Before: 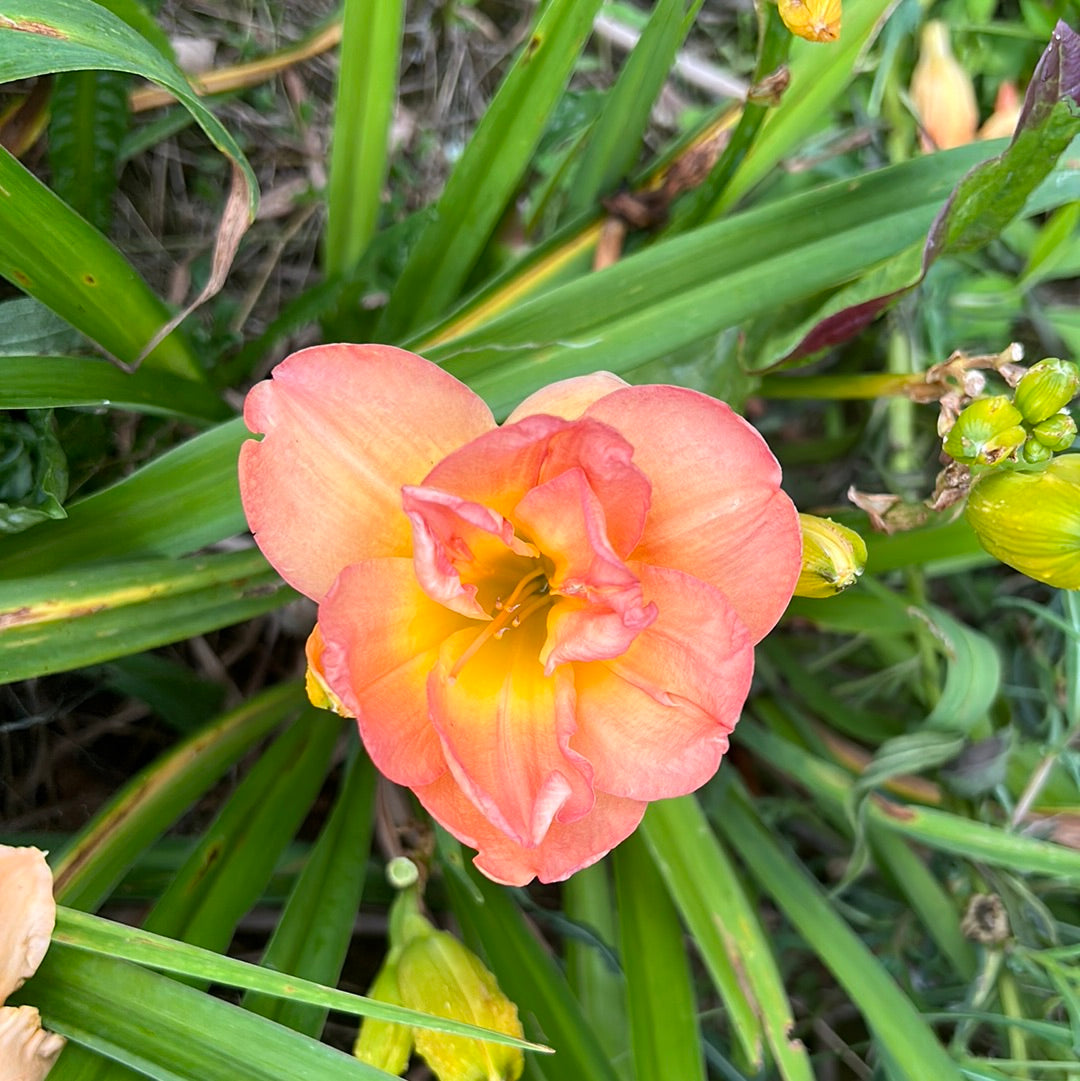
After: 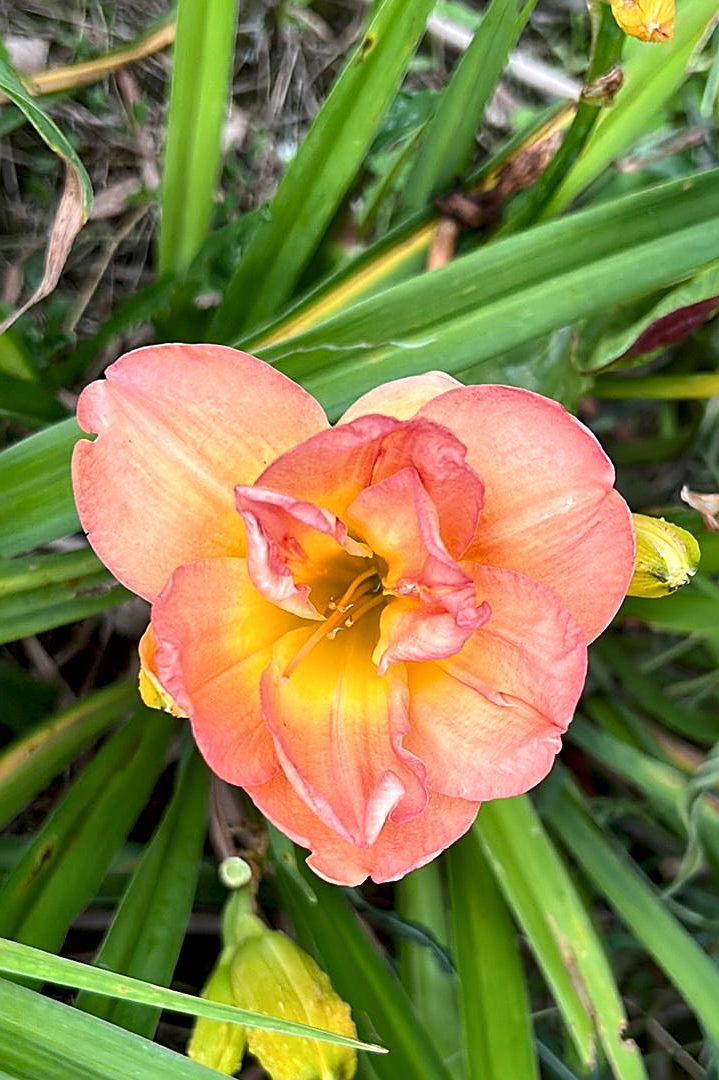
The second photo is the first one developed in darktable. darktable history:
sharpen: on, module defaults
crop and rotate: left 15.642%, right 17.702%
local contrast: mode bilateral grid, contrast 51, coarseness 50, detail 150%, midtone range 0.2
